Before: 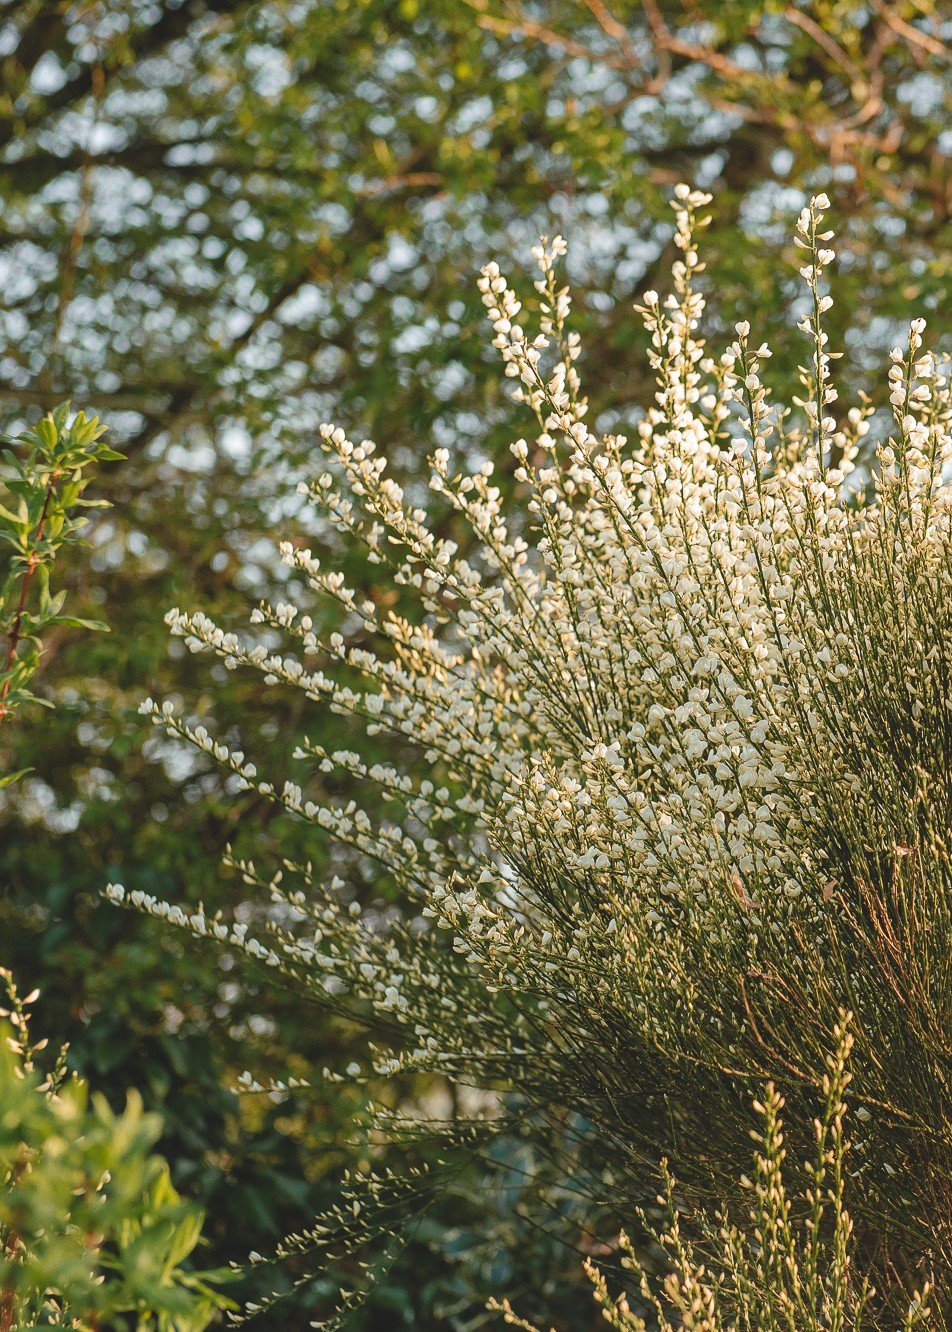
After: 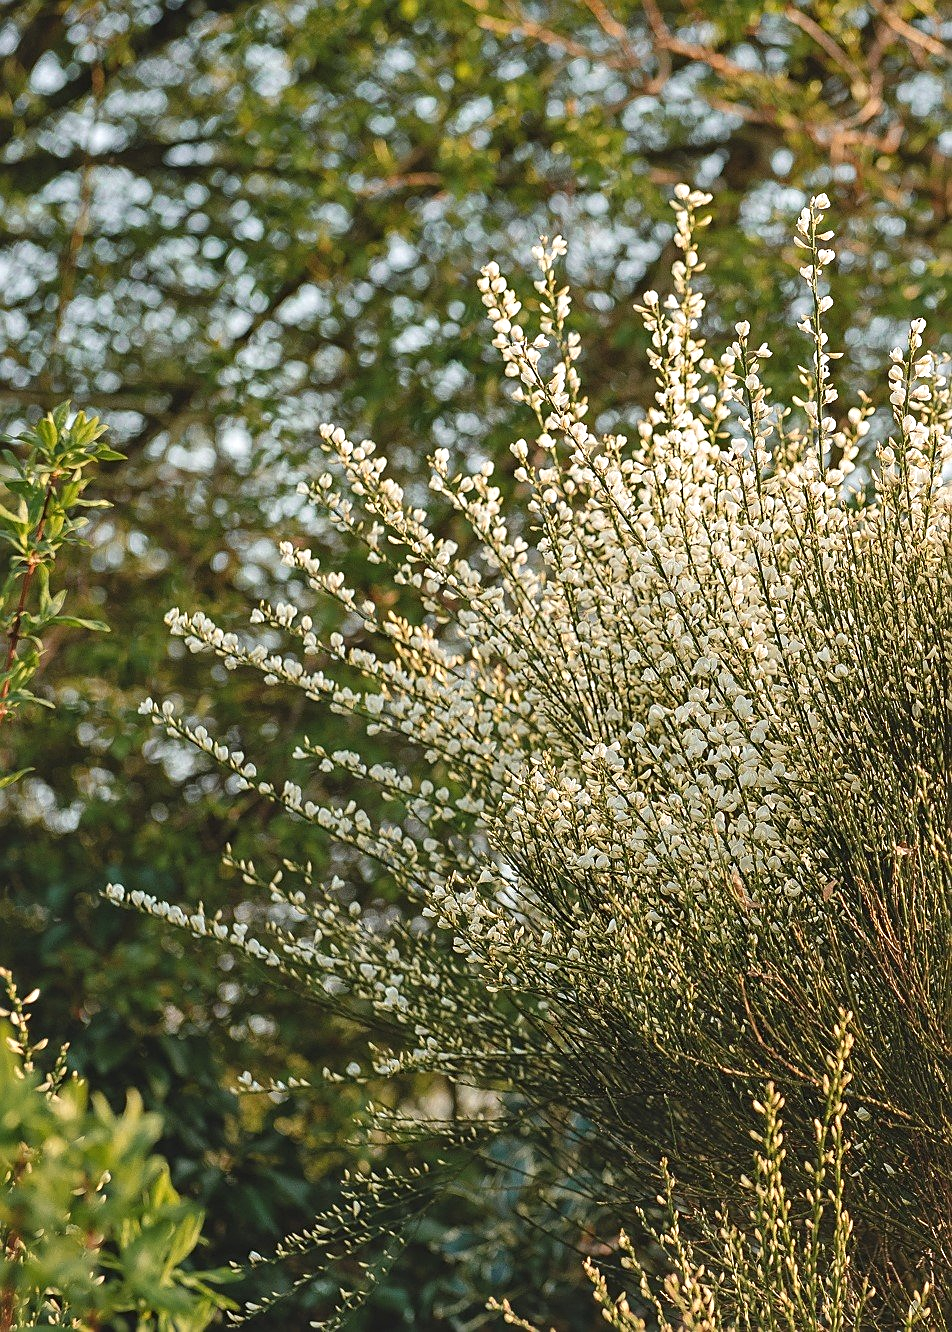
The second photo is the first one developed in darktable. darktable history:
sharpen: on, module defaults
contrast equalizer: y [[0.509, 0.517, 0.523, 0.523, 0.517, 0.509], [0.5 ×6], [0.5 ×6], [0 ×6], [0 ×6]]
